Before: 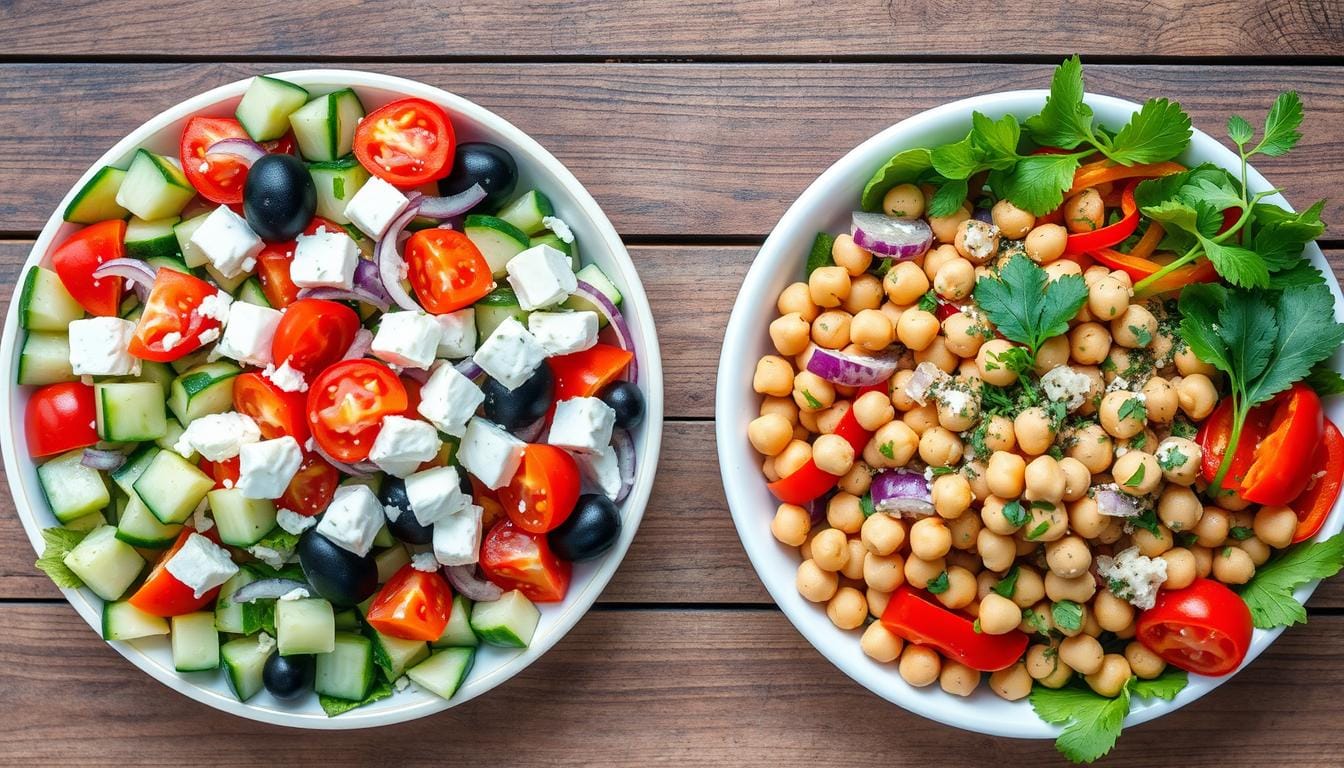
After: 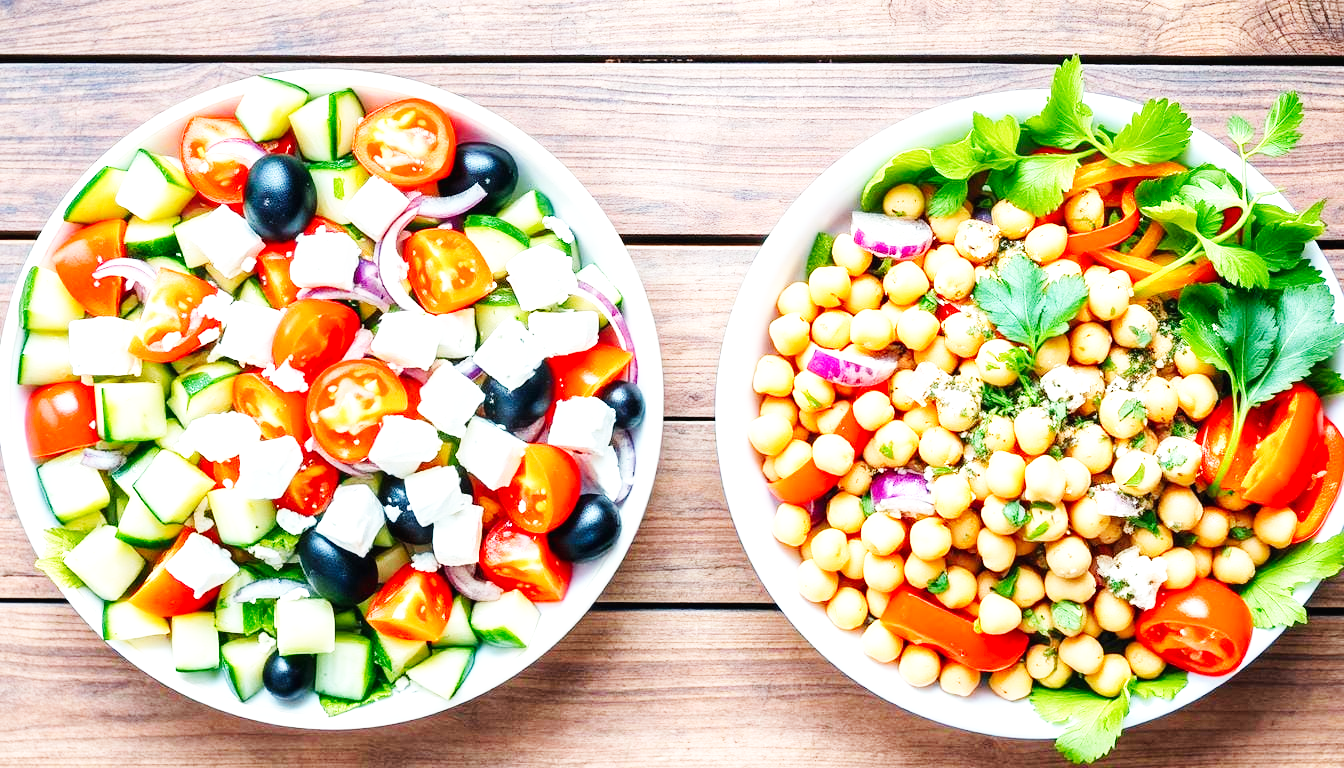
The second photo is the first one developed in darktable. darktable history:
exposure: black level correction 0, exposure 0.7 EV, compensate highlight preservation false
base curve: curves: ch0 [(0, 0.003) (0.001, 0.002) (0.006, 0.004) (0.02, 0.022) (0.048, 0.086) (0.094, 0.234) (0.162, 0.431) (0.258, 0.629) (0.385, 0.8) (0.548, 0.918) (0.751, 0.988) (1, 1)], preserve colors none
